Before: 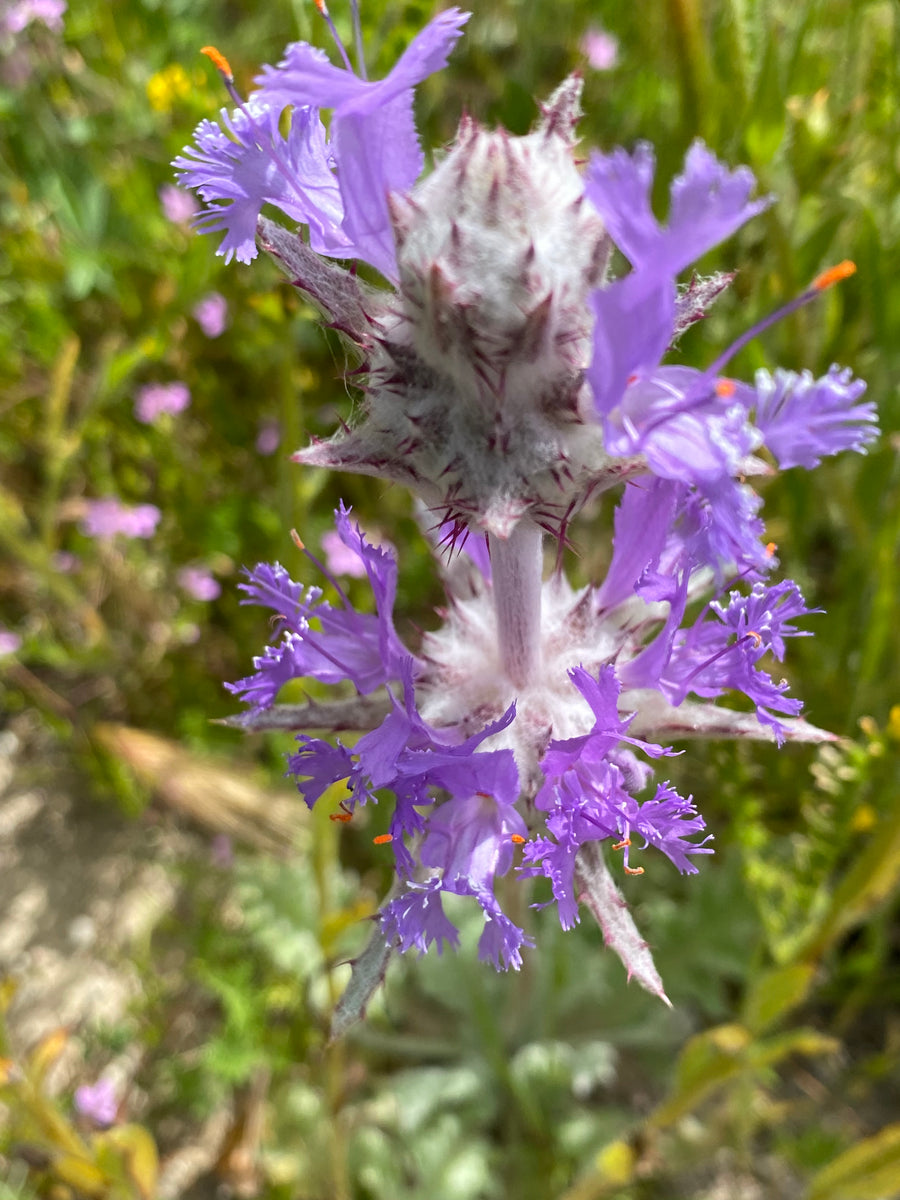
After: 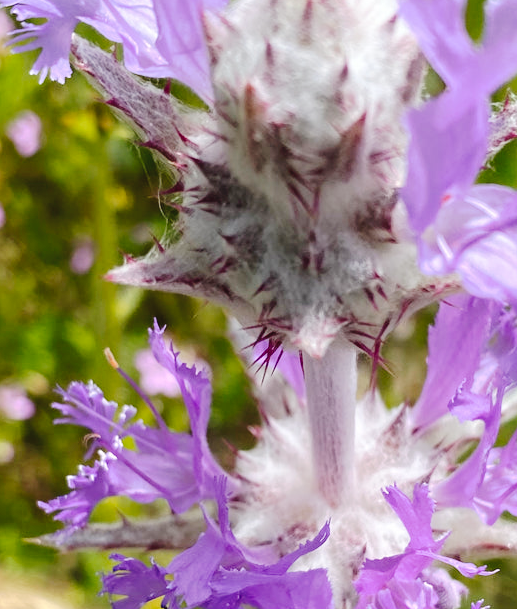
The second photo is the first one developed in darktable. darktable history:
tone curve: curves: ch0 [(0, 0) (0.003, 0.039) (0.011, 0.041) (0.025, 0.048) (0.044, 0.065) (0.069, 0.084) (0.1, 0.104) (0.136, 0.137) (0.177, 0.19) (0.224, 0.245) (0.277, 0.32) (0.335, 0.409) (0.399, 0.496) (0.468, 0.58) (0.543, 0.656) (0.623, 0.733) (0.709, 0.796) (0.801, 0.852) (0.898, 0.93) (1, 1)], preserve colors none
crop: left 20.745%, top 15.153%, right 21.757%, bottom 34.085%
